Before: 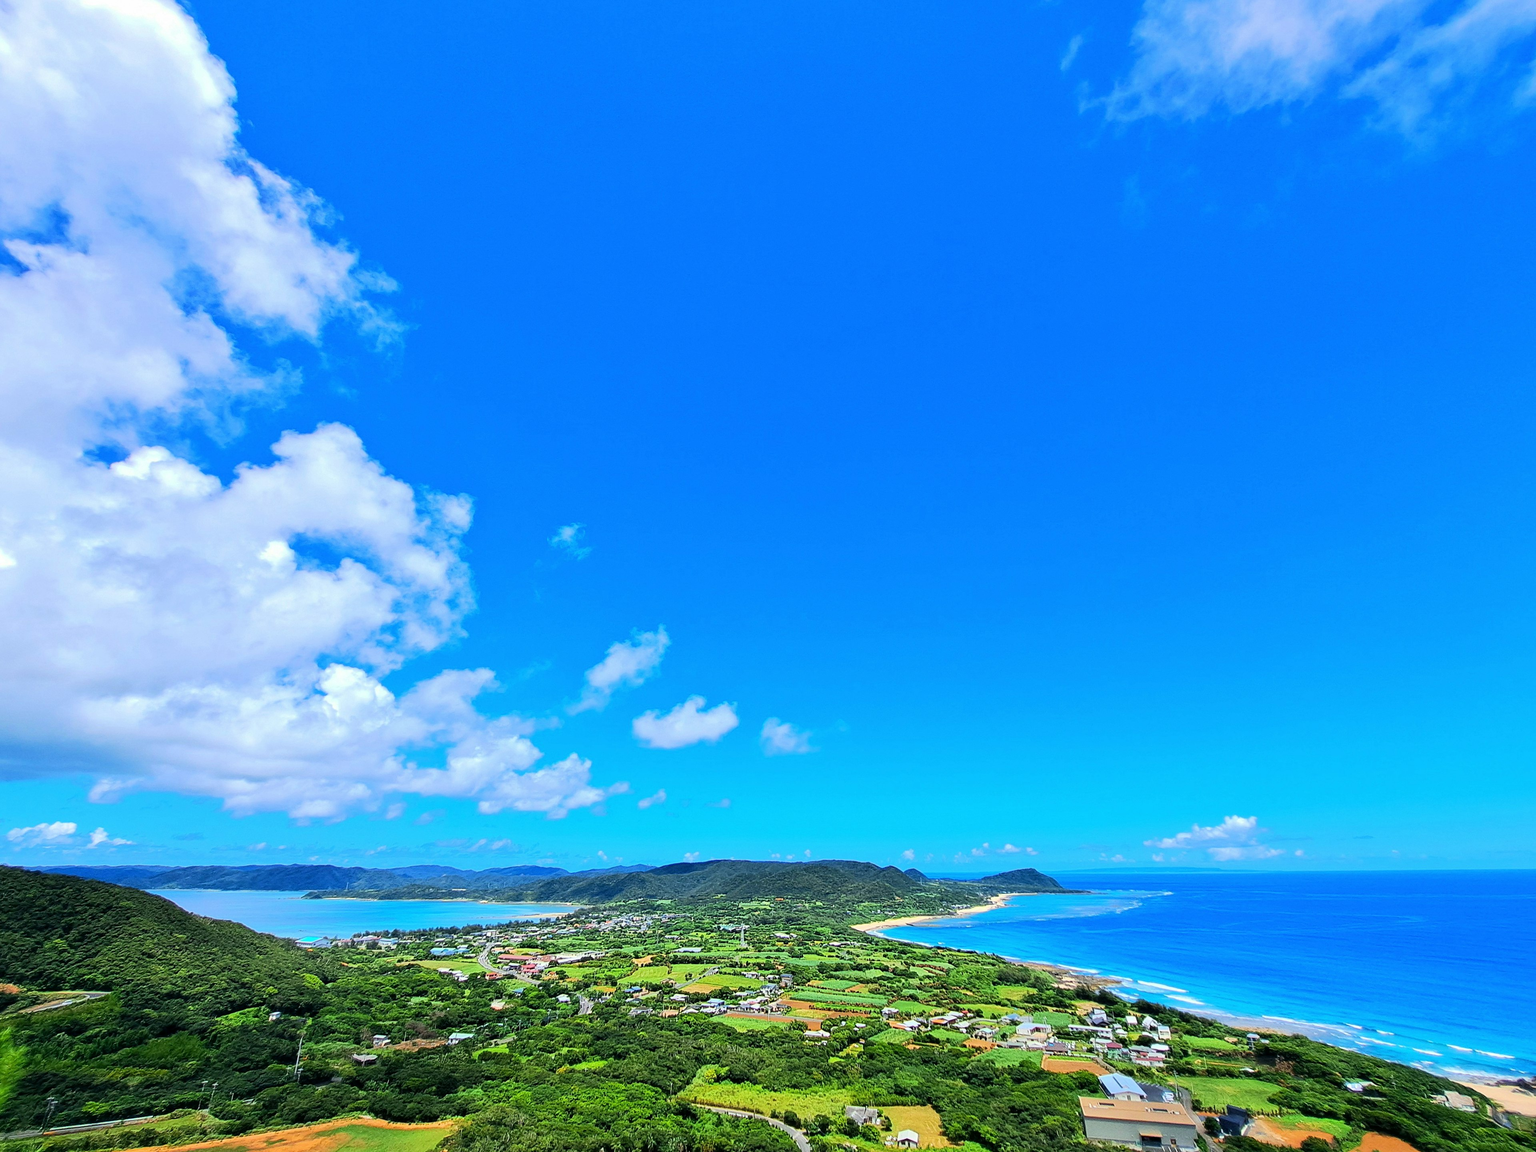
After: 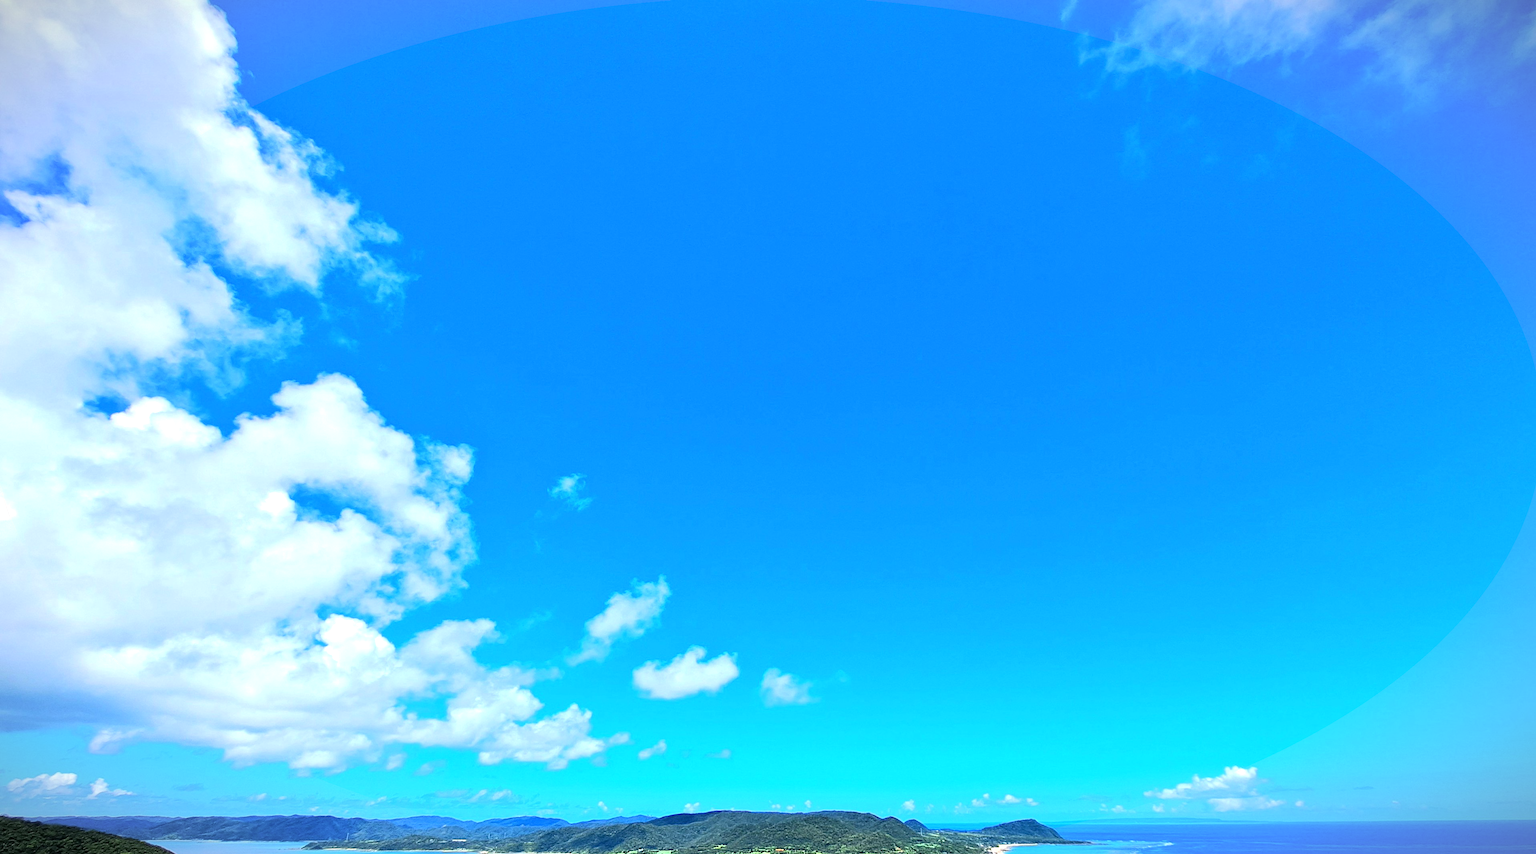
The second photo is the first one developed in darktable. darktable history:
vignetting: fall-off start 100.81%, fall-off radius 64.95%, brightness -0.857, automatic ratio true, unbound false
exposure: black level correction 0, exposure 0.498 EV, compensate highlight preservation false
crop: top 4.327%, bottom 21.451%
